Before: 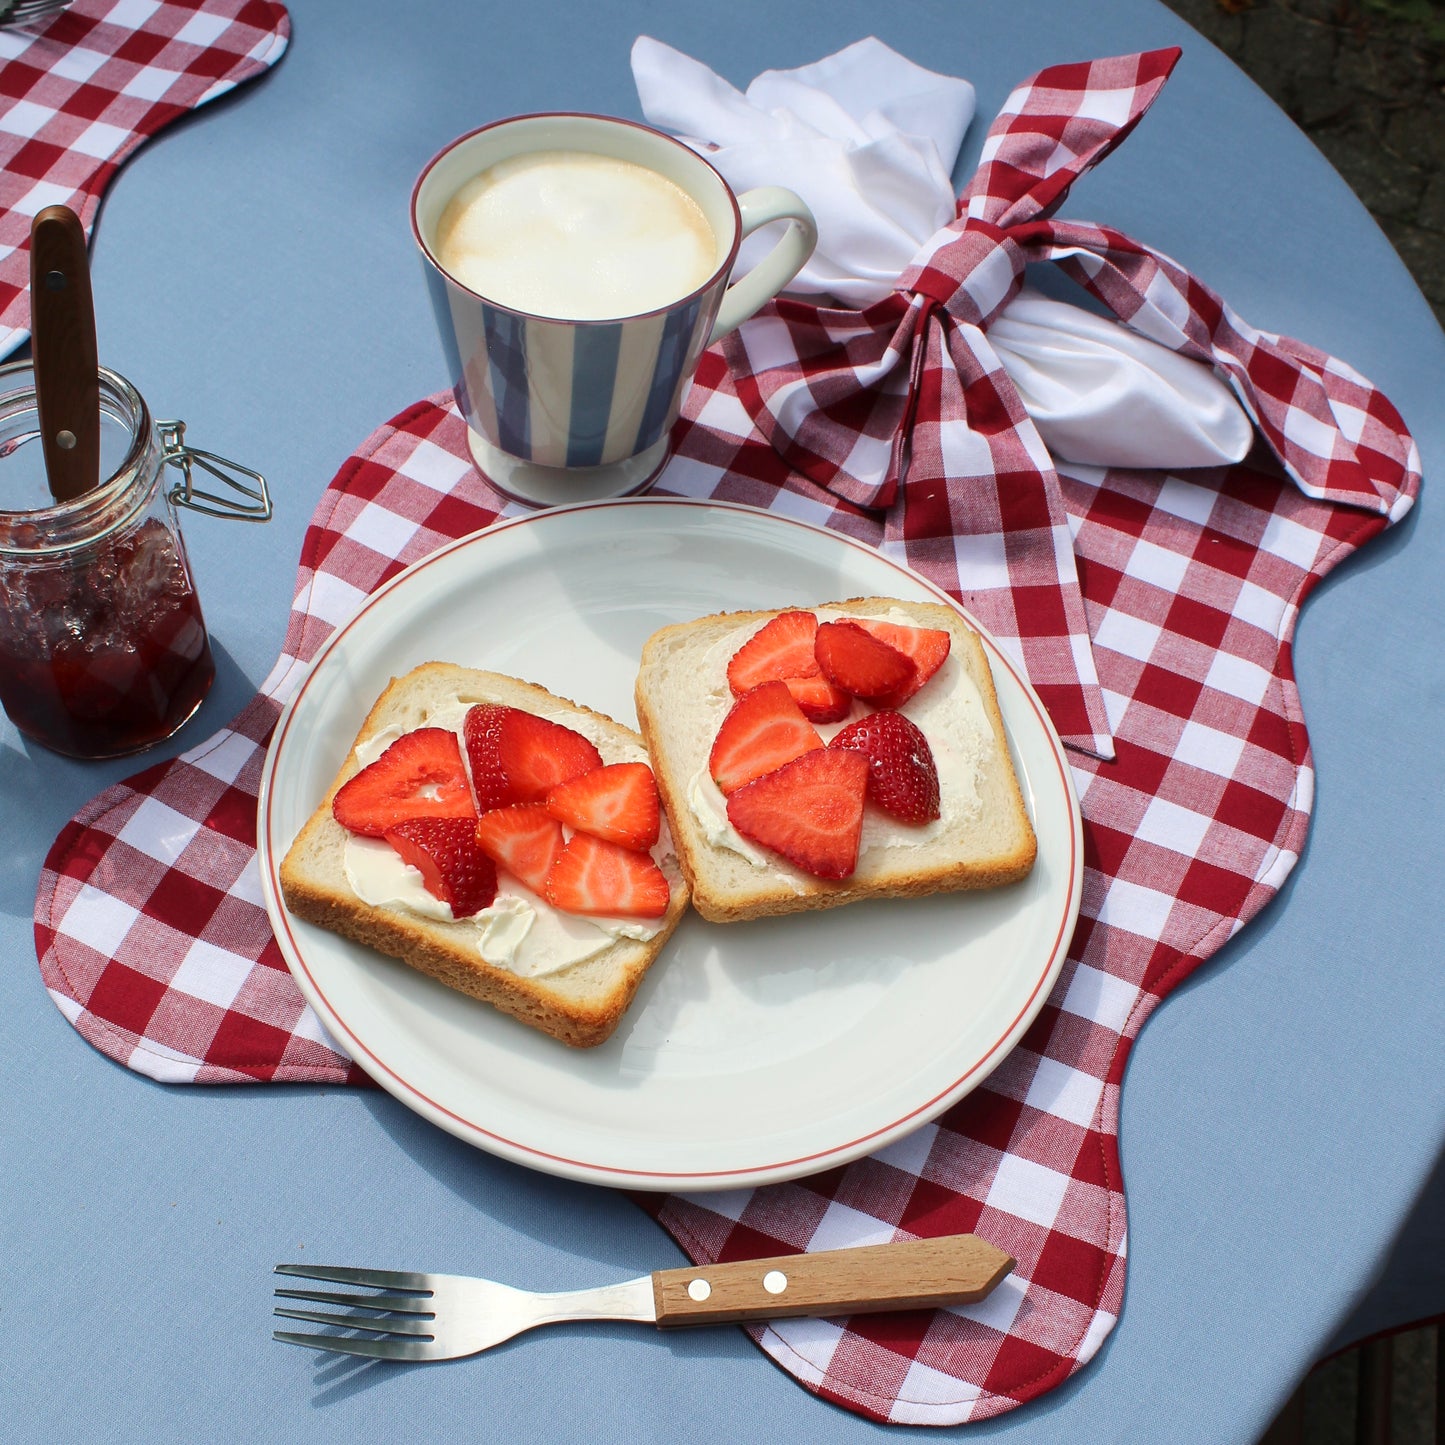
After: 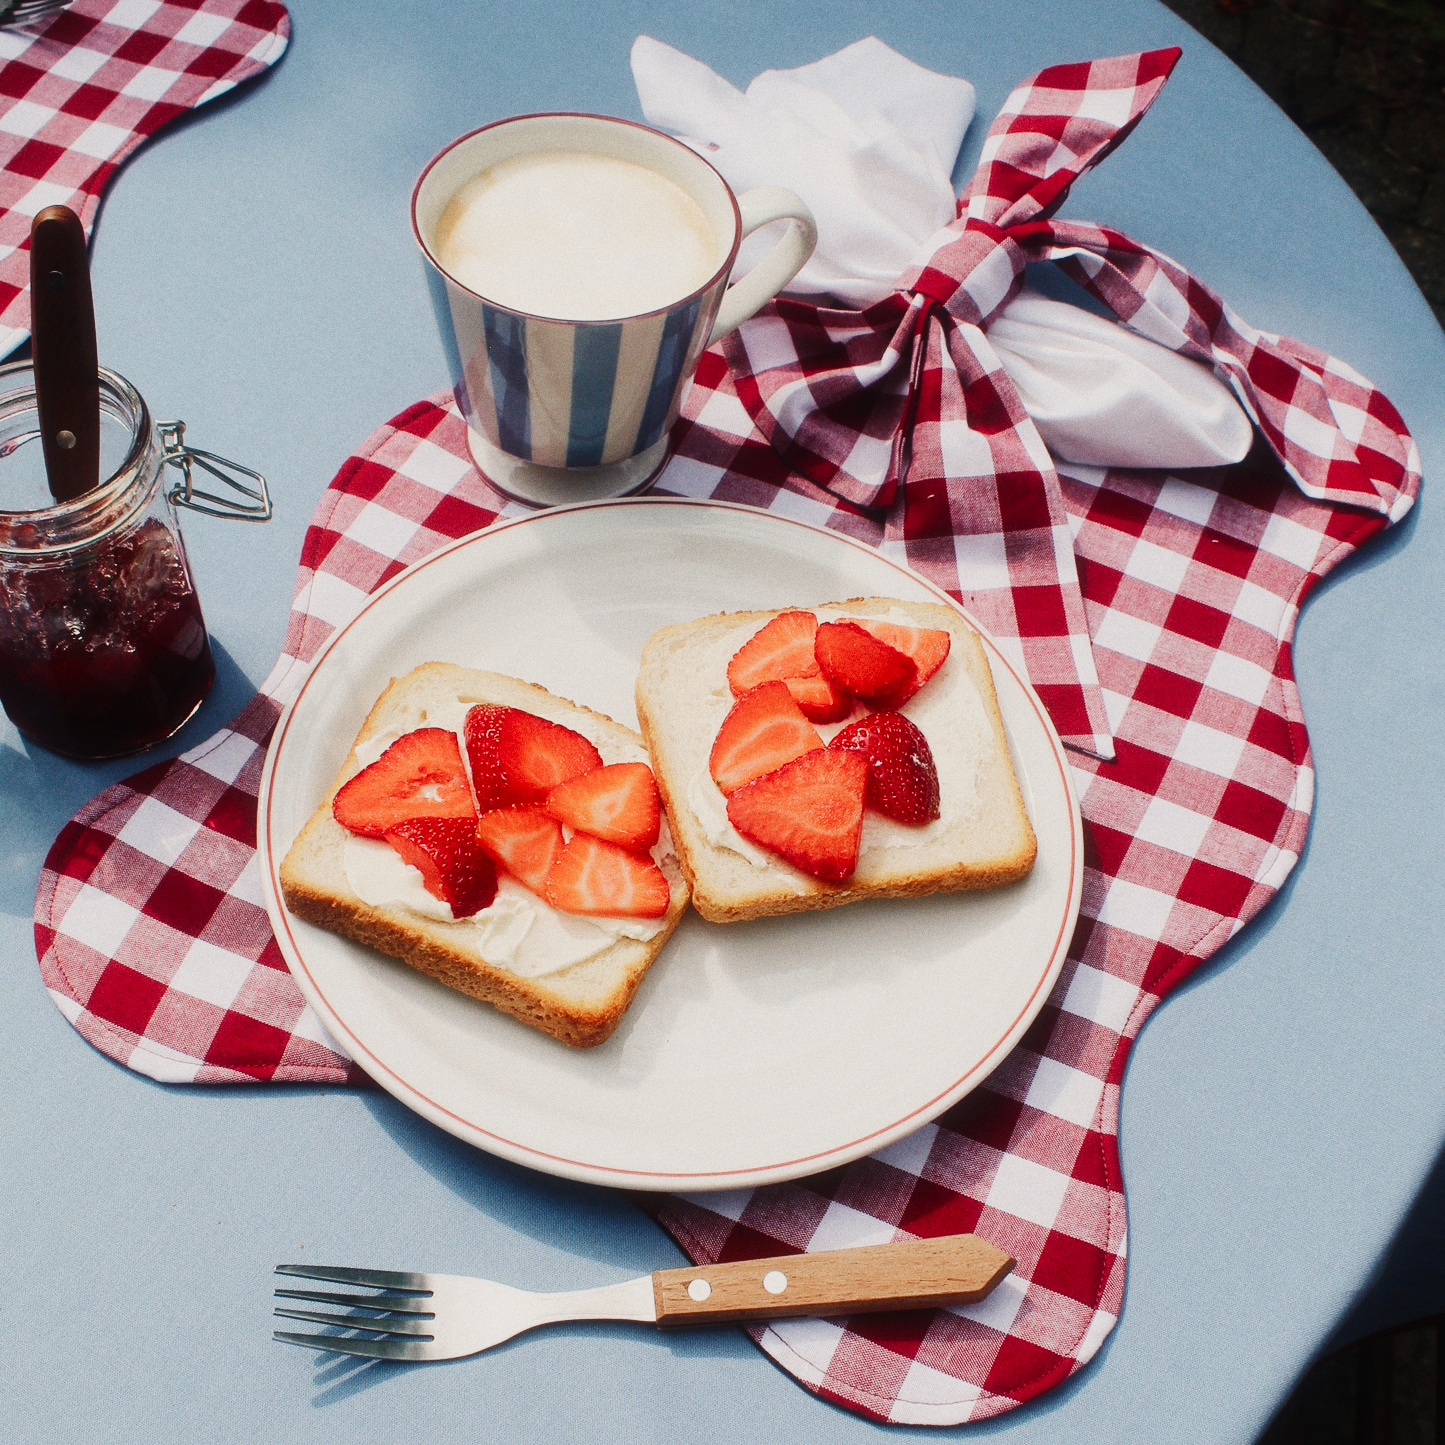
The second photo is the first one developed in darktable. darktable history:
contrast equalizer "negative clarity": octaves 7, y [[0.6 ×6], [0.55 ×6], [0 ×6], [0 ×6], [0 ×6]], mix -0.2
color balance rgb "creative|film": shadows lift › chroma 2%, shadows lift › hue 247.2°, power › chroma 0.3%, power › hue 25.2°, highlights gain › chroma 3%, highlights gain › hue 60°, global offset › luminance 0.75%, perceptual saturation grading › global saturation 20%, perceptual saturation grading › highlights -20%, perceptual saturation grading › shadows 30%, global vibrance 20%
diffuse or sharpen "bloom 10%": radius span 32, 1st order speed 50%, 2nd order speed 50%, 3rd order speed 50%, 4th order speed 50% | blend: blend mode normal, opacity 10%; mask: uniform (no mask)
rgb primaries "creative|film": red hue 0.019, red purity 0.907, green hue 0.07, green purity 0.883, blue hue -0.093, blue purity 0.96
sigmoid: contrast 1.6, skew -0.2, preserve hue 0%, red attenuation 0.1, red rotation 0.035, green attenuation 0.1, green rotation -0.017, blue attenuation 0.15, blue rotation -0.052, base primaries Rec2020
tone equalizer "_builtin_contrast tone curve | soft": -8 EV -0.417 EV, -7 EV -0.389 EV, -6 EV -0.333 EV, -5 EV -0.222 EV, -3 EV 0.222 EV, -2 EV 0.333 EV, -1 EV 0.389 EV, +0 EV 0.417 EV, edges refinement/feathering 500, mask exposure compensation -1.57 EV, preserve details no
grain "film": coarseness 0.09 ISO
